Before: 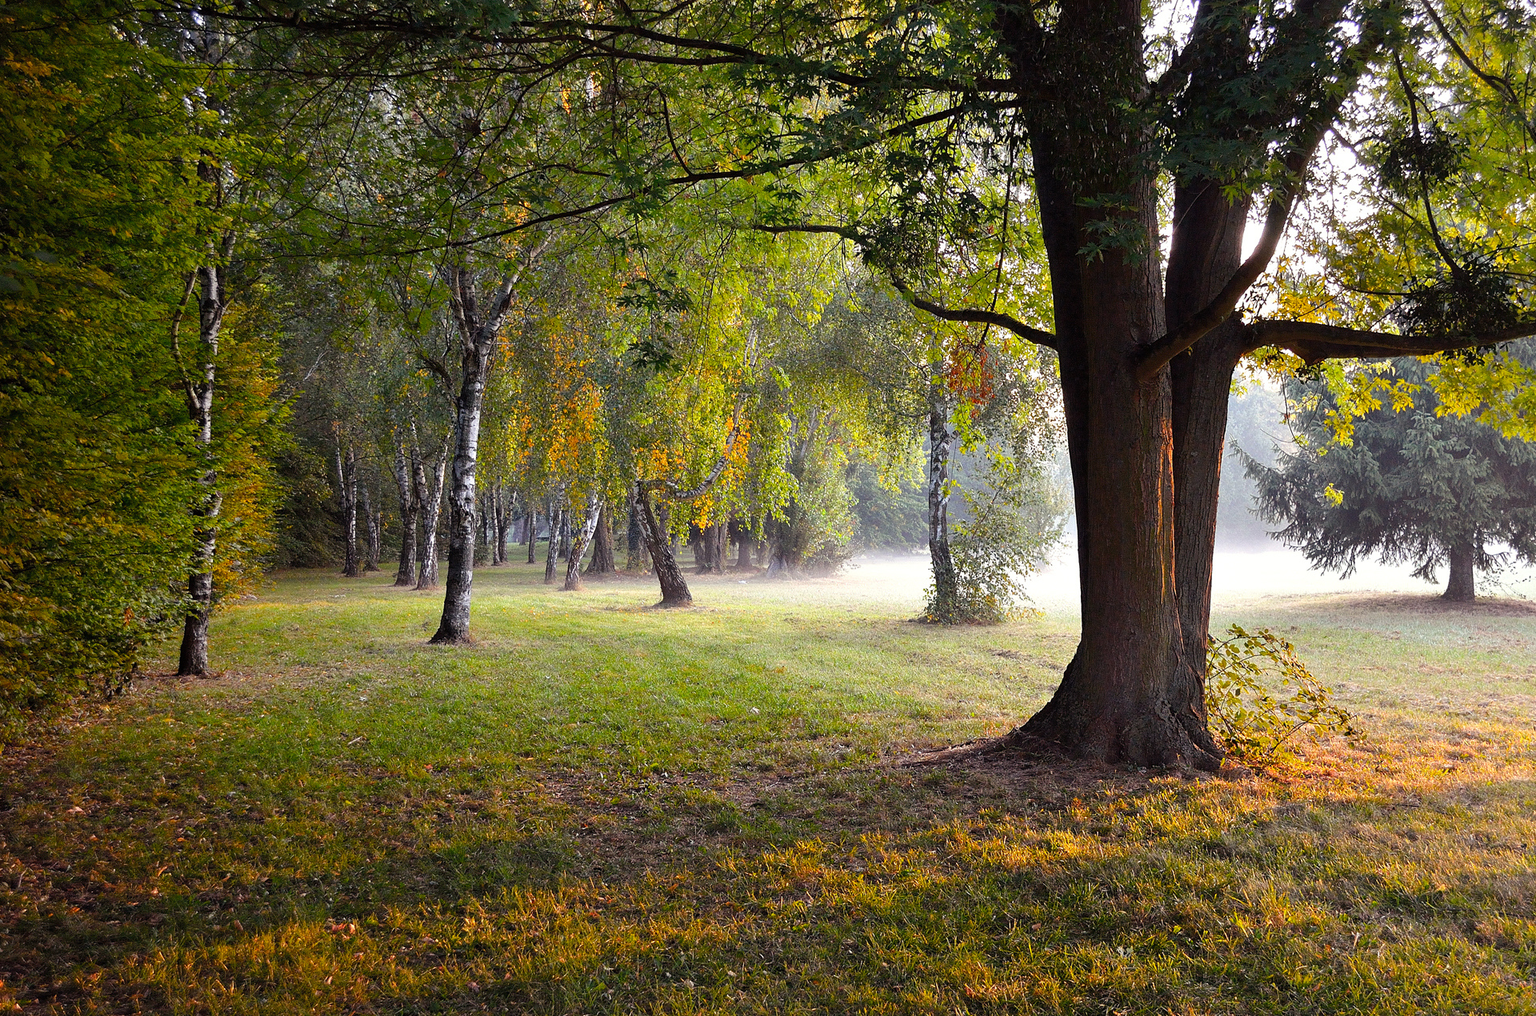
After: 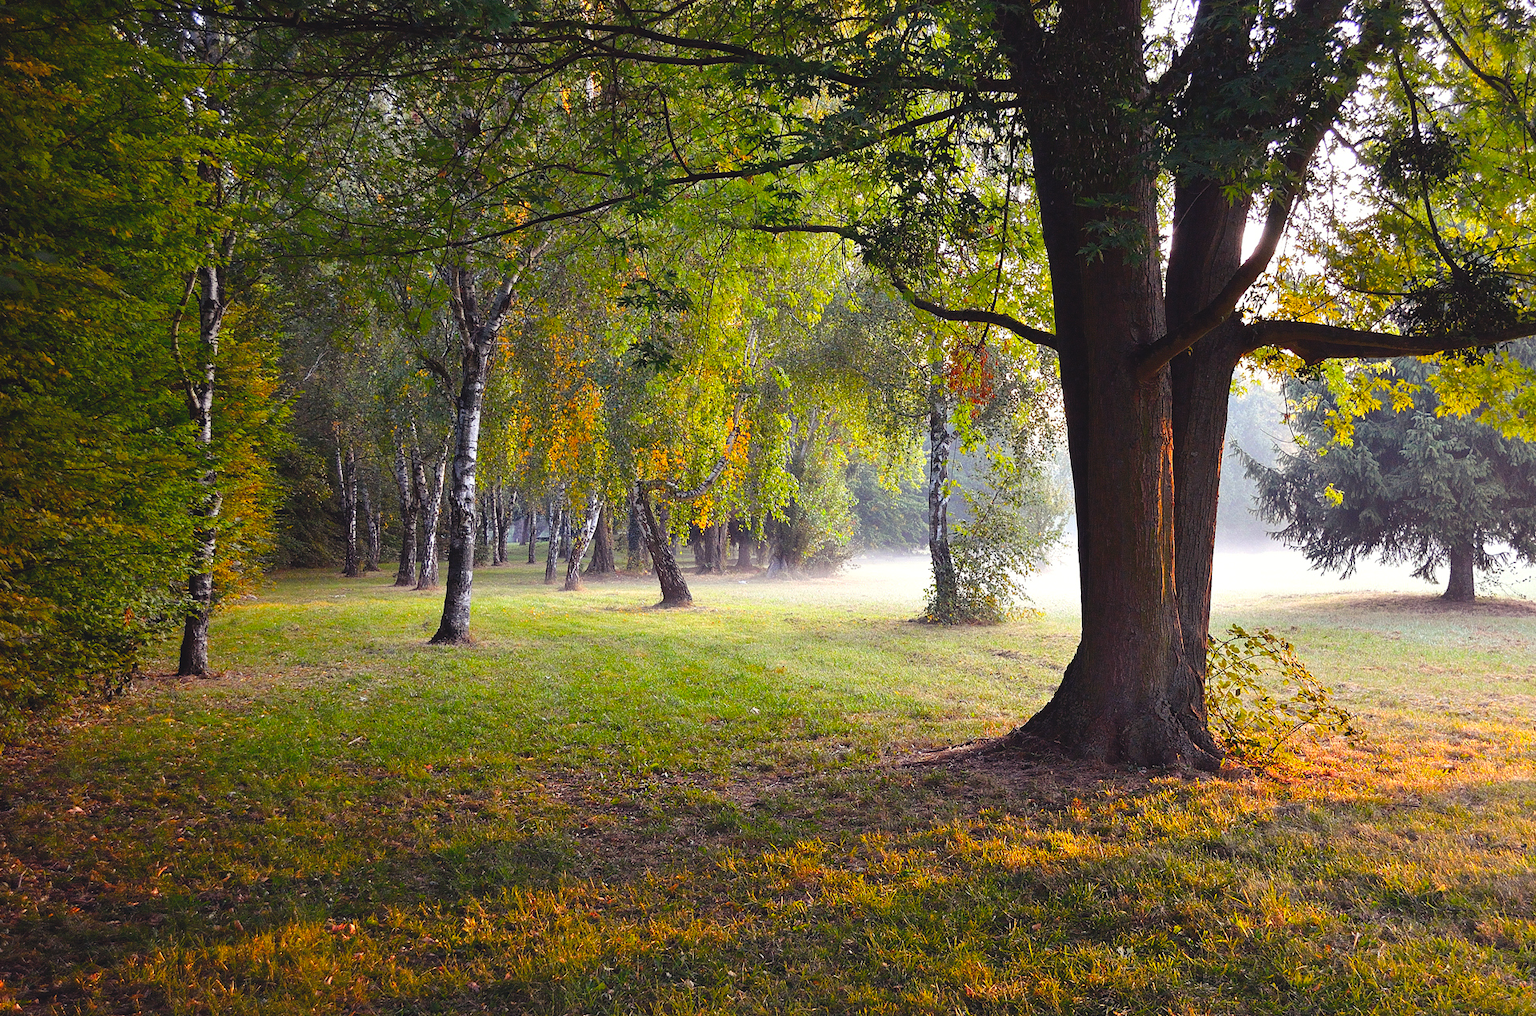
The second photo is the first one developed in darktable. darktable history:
contrast brightness saturation: contrast 0.077, saturation 0.2
color balance rgb: shadows lift › chroma 3.219%, shadows lift › hue 278.6°, global offset › luminance 0.756%, perceptual saturation grading › global saturation 0.311%
